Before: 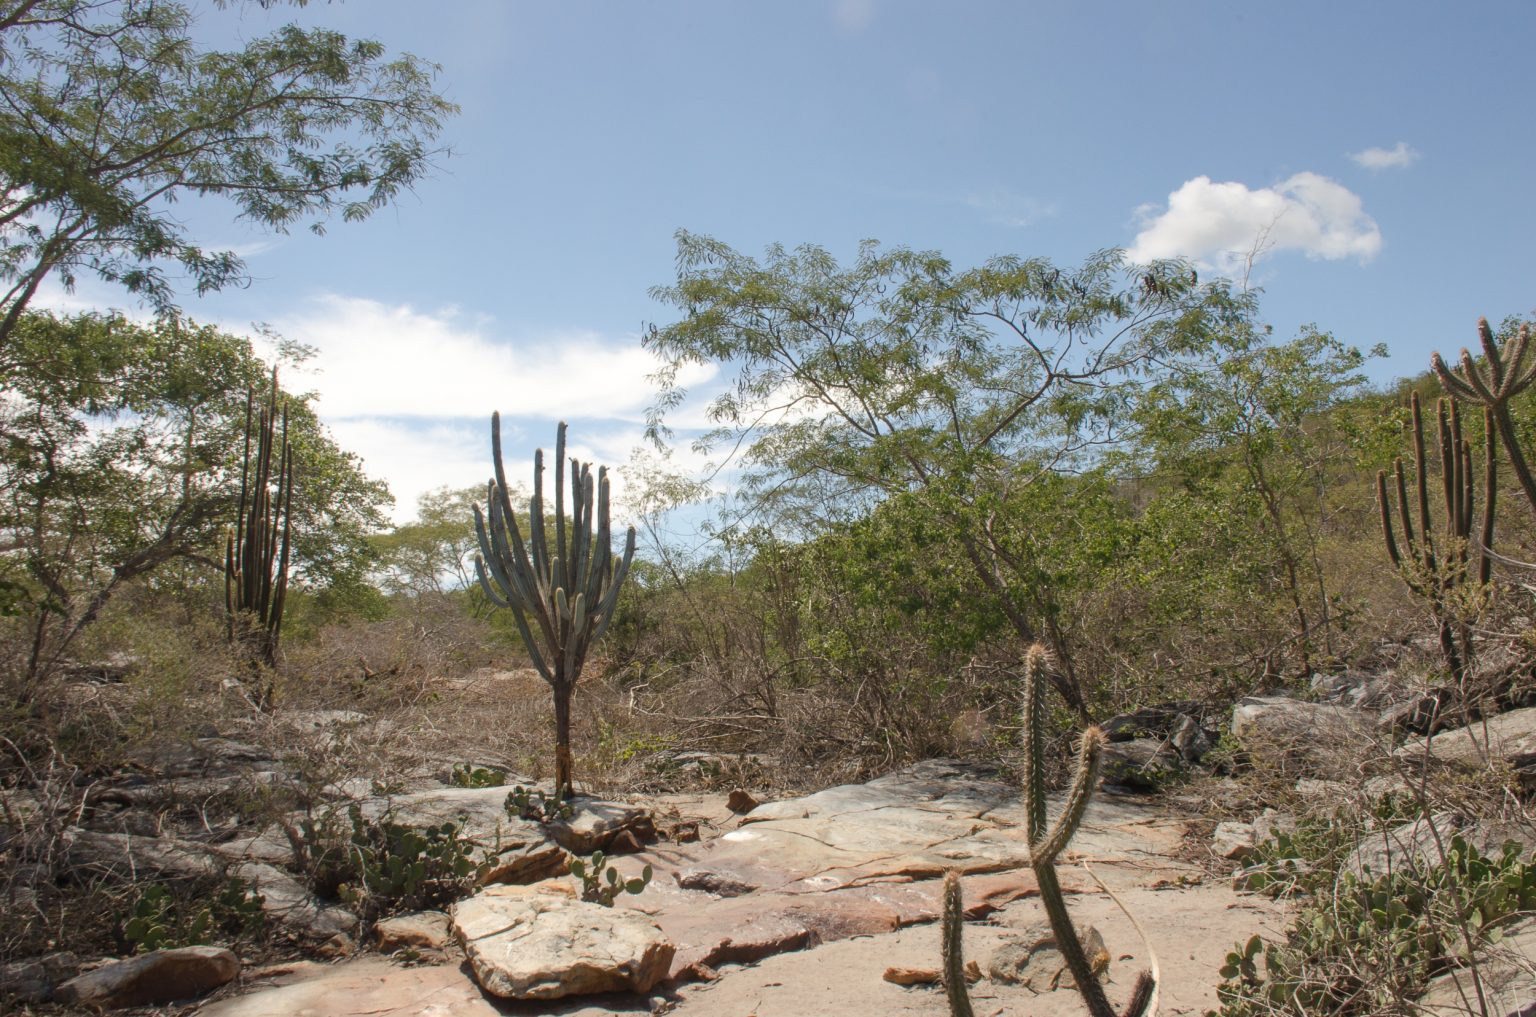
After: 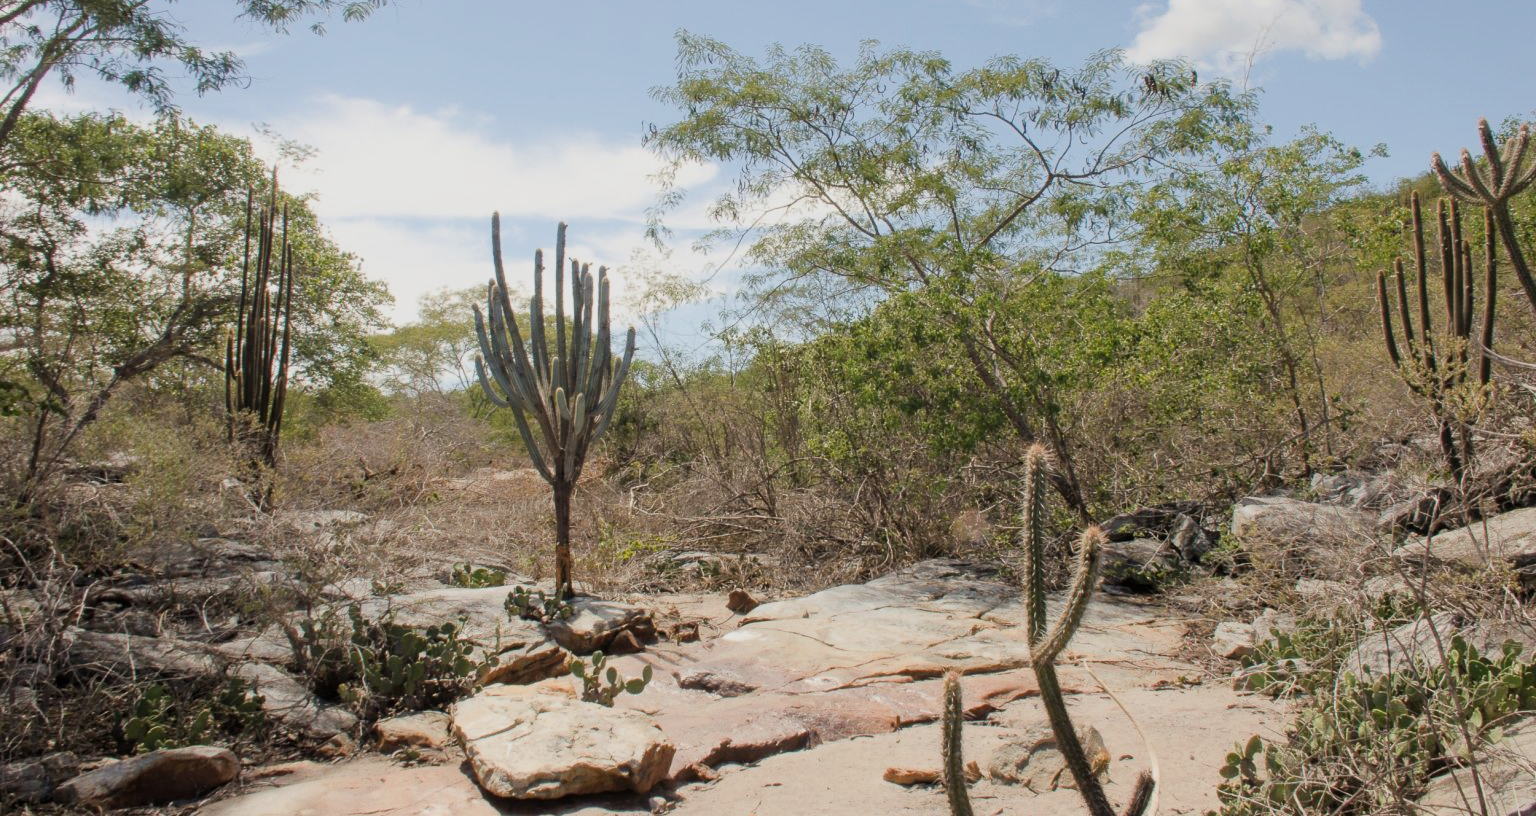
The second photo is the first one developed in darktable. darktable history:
exposure: black level correction 0.001, exposure 0.499 EV, compensate exposure bias true, compensate highlight preservation false
crop and rotate: top 19.712%
filmic rgb: black relative exposure -7.65 EV, white relative exposure 4.56 EV, hardness 3.61
